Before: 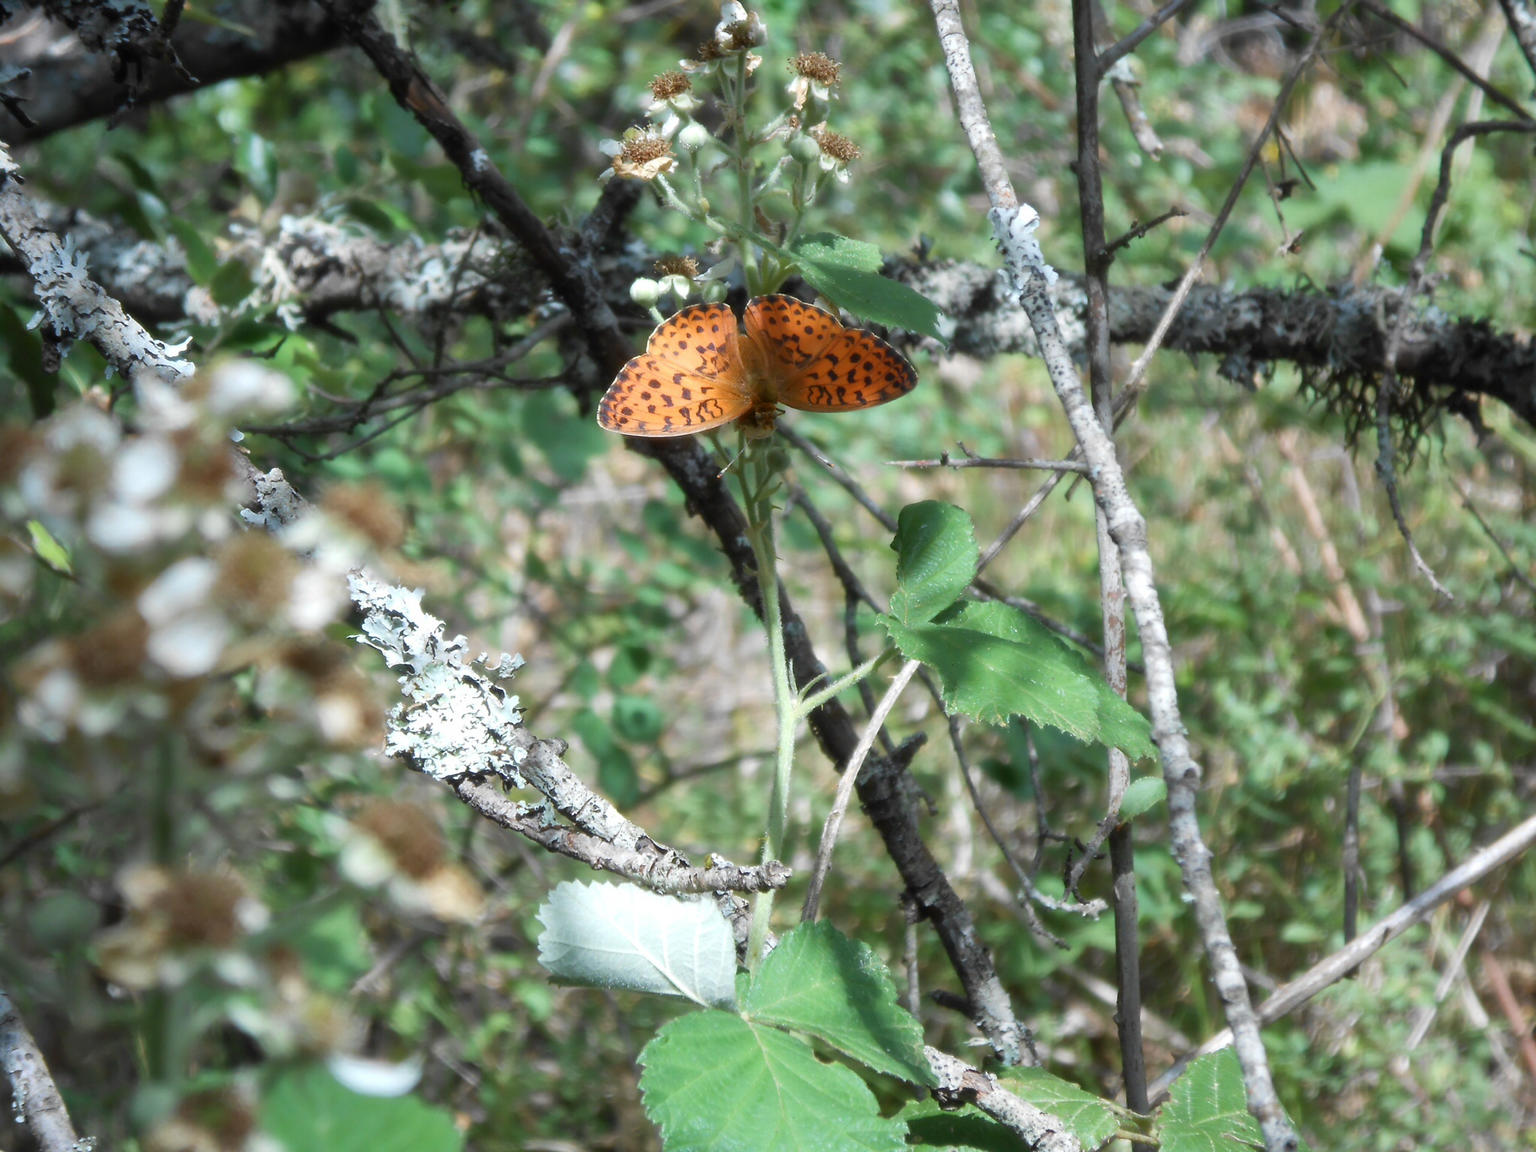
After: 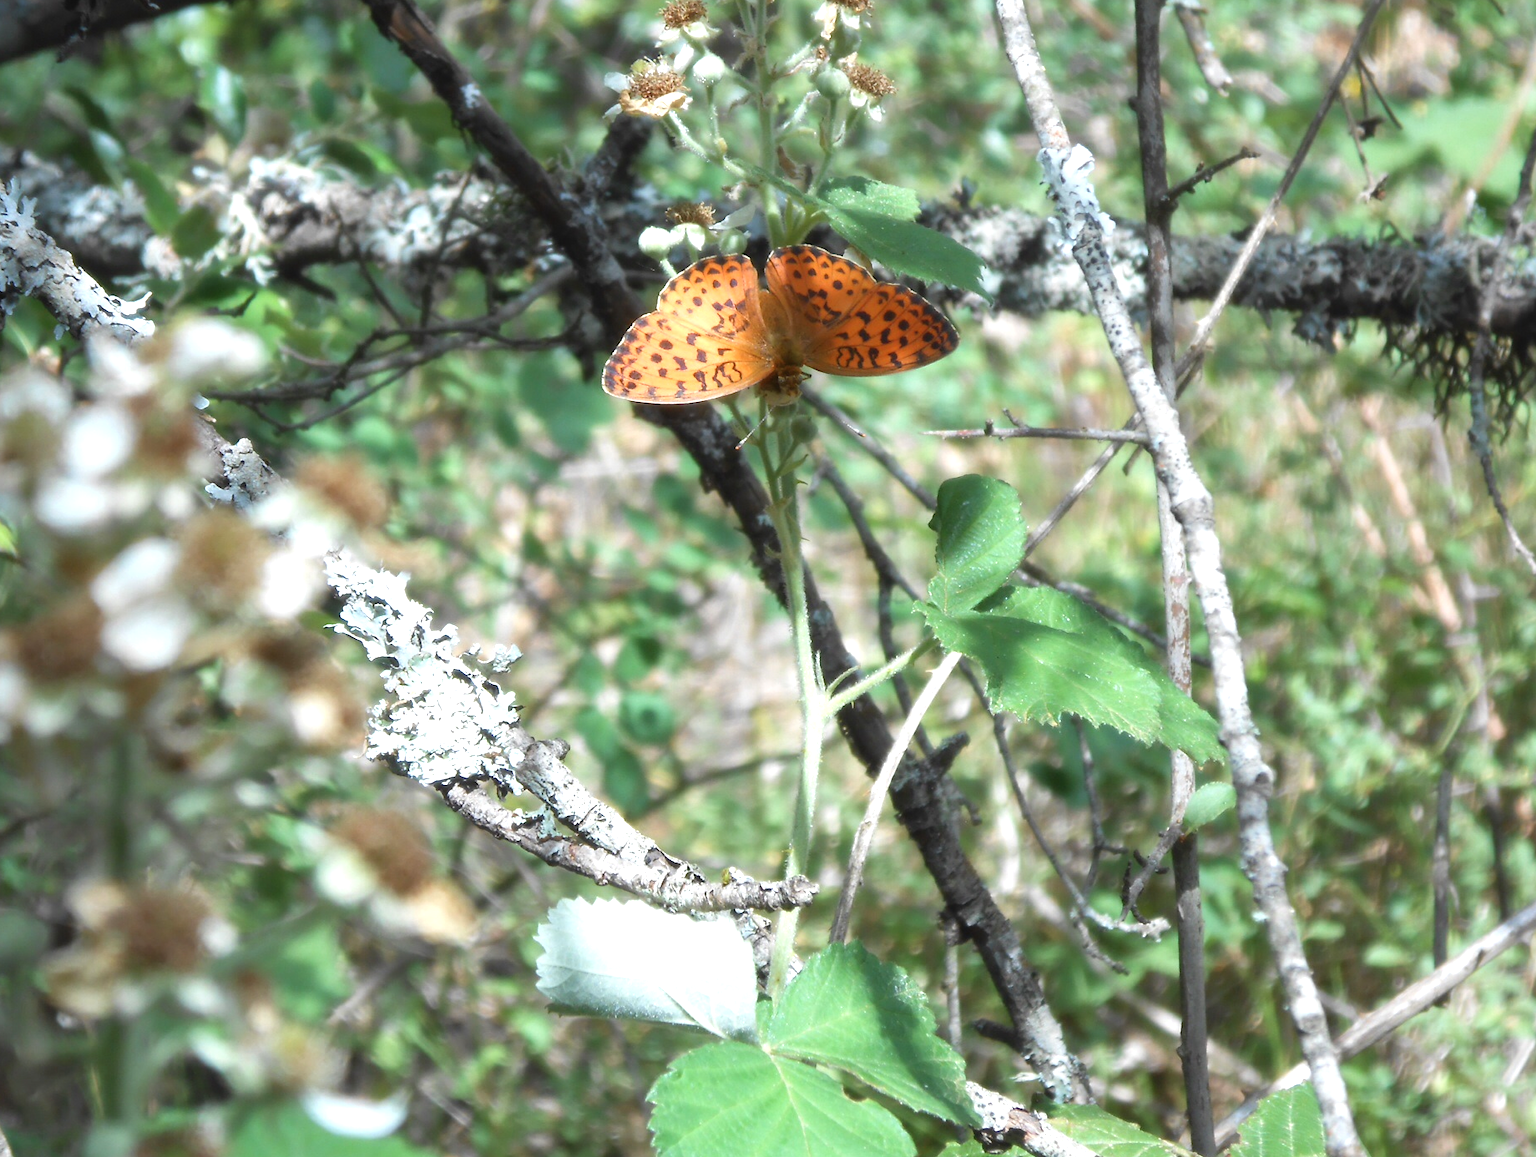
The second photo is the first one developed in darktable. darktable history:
exposure: black level correction -0.002, exposure 0.53 EV, compensate highlight preservation false
crop: left 3.687%, top 6.45%, right 6.433%, bottom 3.306%
